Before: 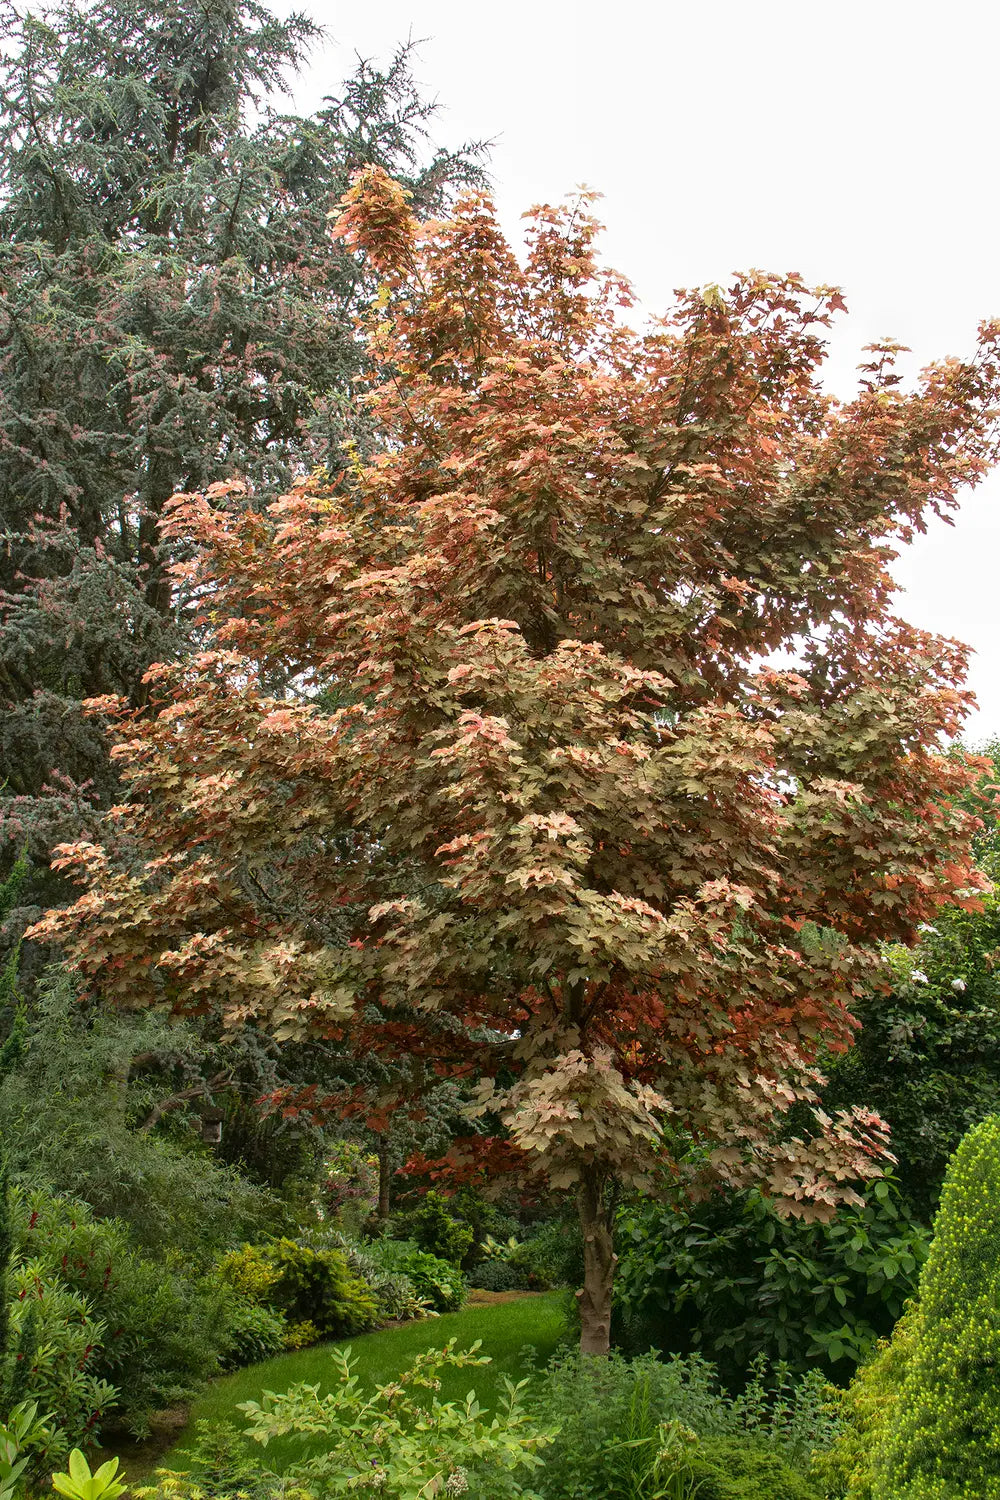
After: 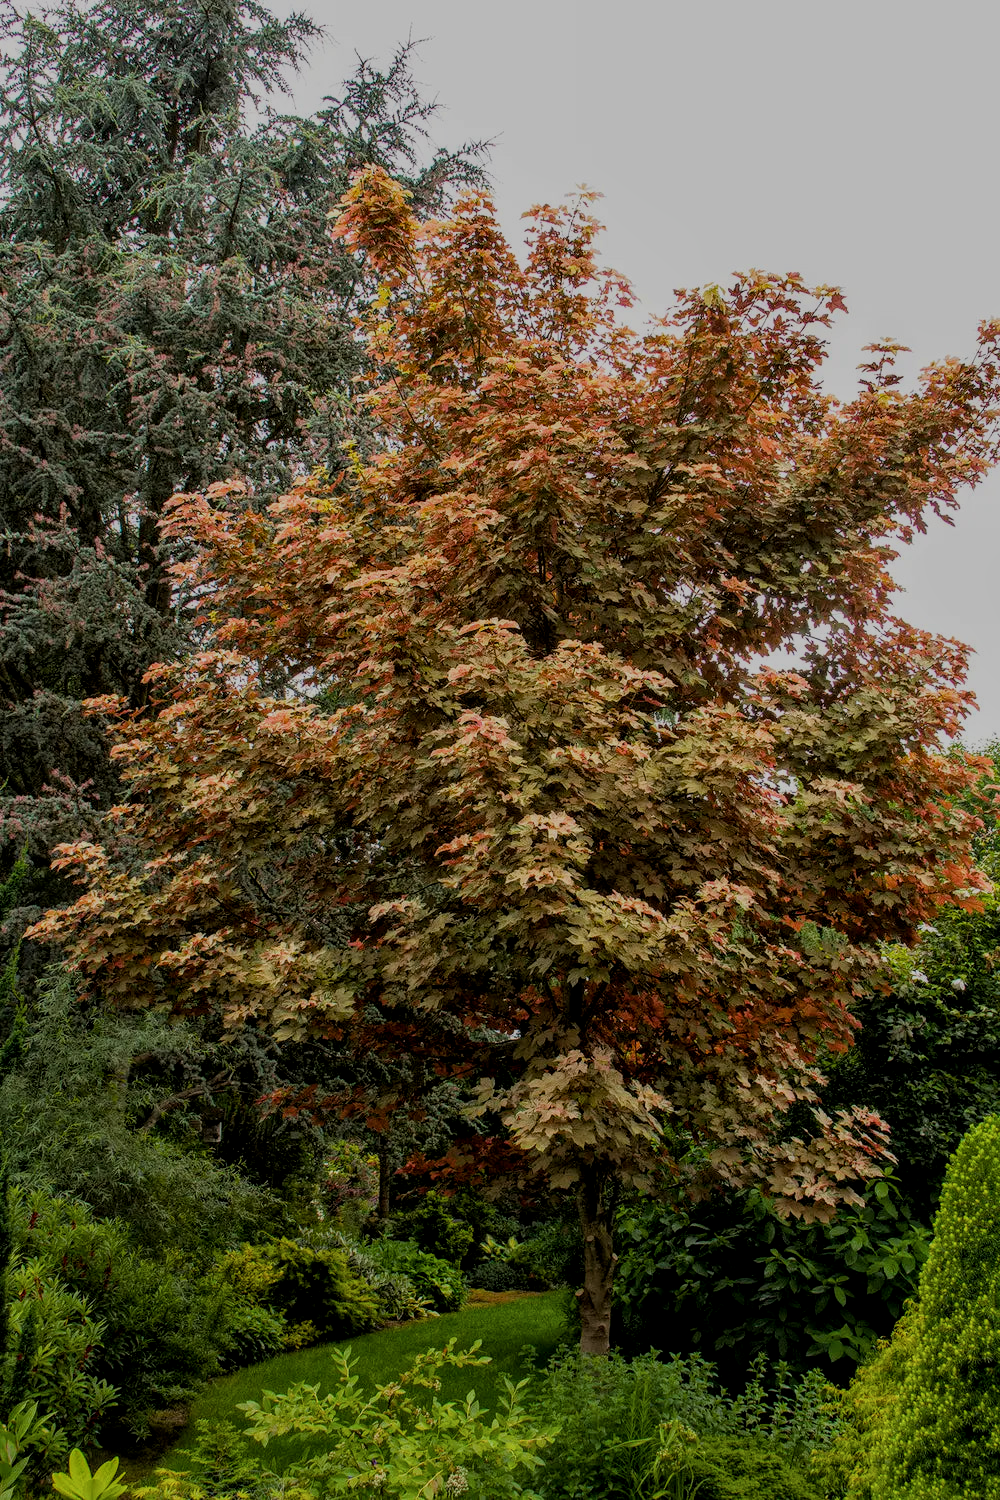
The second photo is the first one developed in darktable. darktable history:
local contrast: on, module defaults
filmic rgb: black relative exposure -7.65 EV, white relative exposure 4.56 EV, hardness 3.61, color science v6 (2022)
color balance rgb: perceptual saturation grading › global saturation 30.238%
exposure: black level correction 0, exposure -0.706 EV, compensate highlight preservation false
